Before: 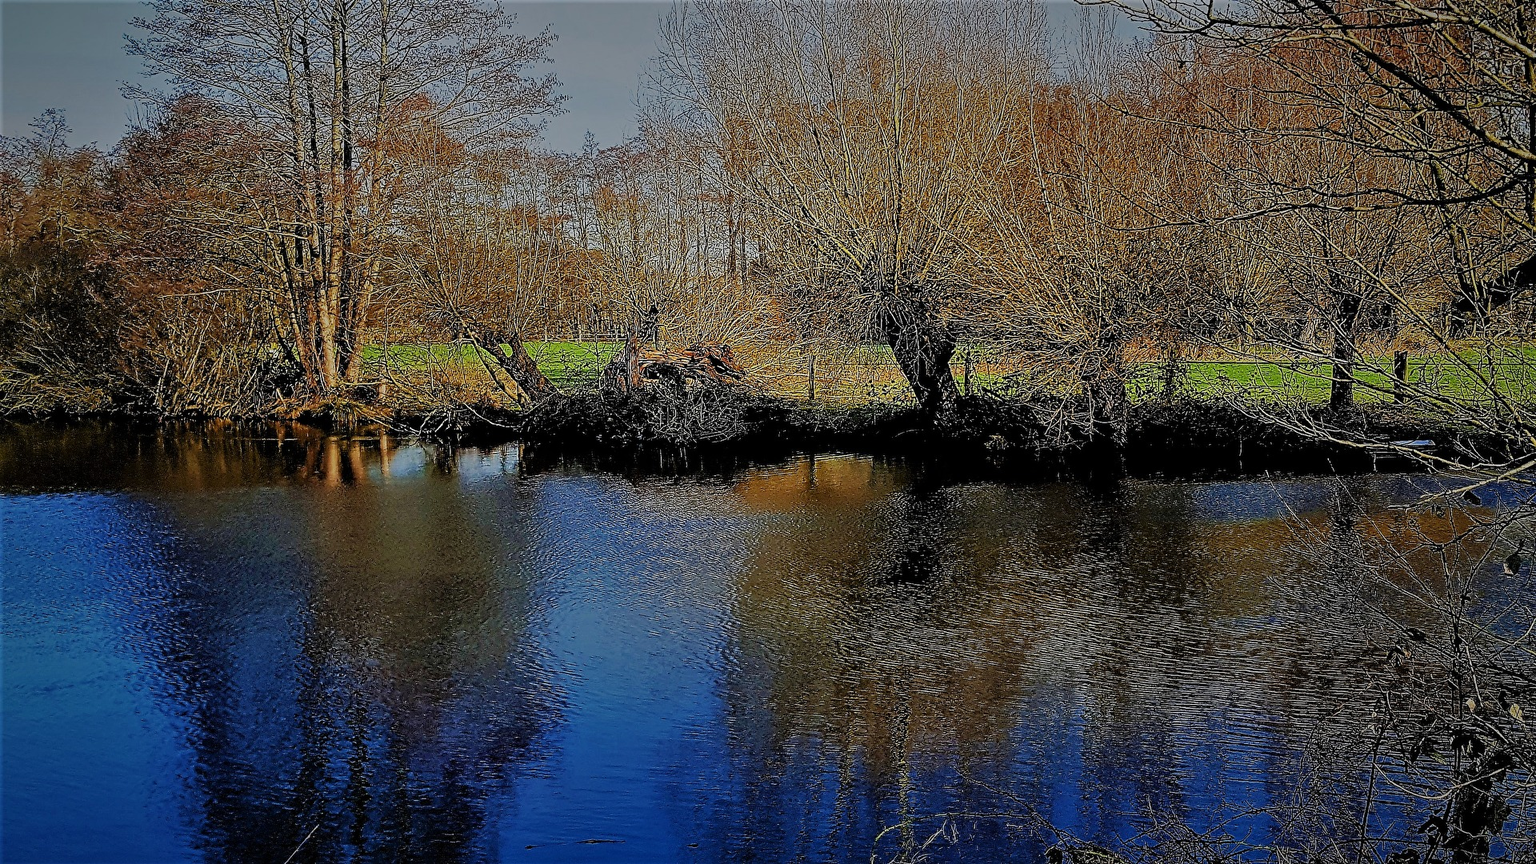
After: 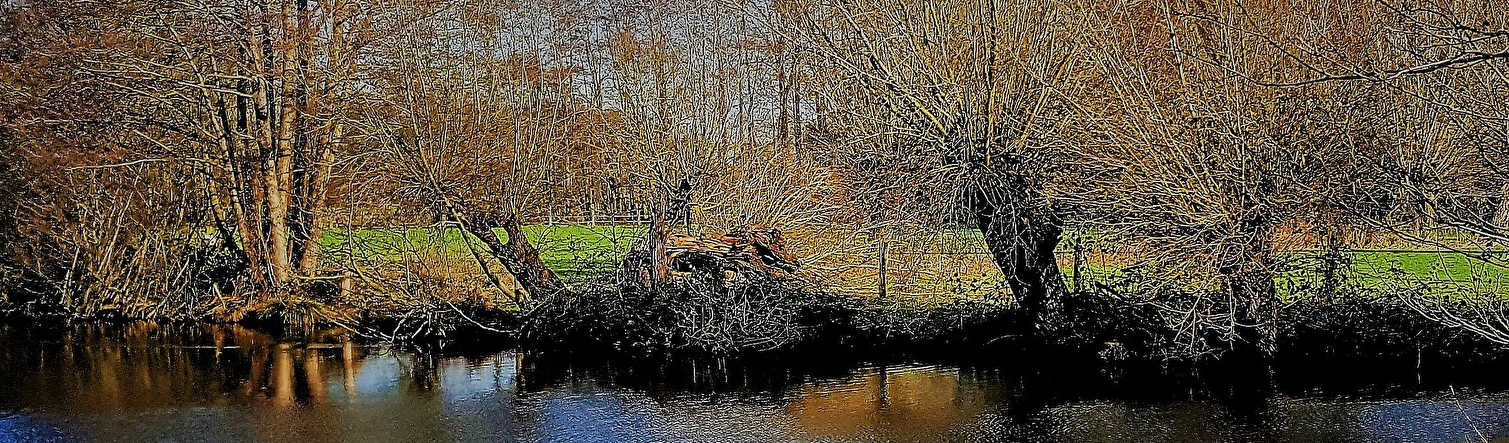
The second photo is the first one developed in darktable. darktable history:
crop: left 6.893%, top 18.761%, right 14.466%, bottom 40.182%
exposure: exposure 0.2 EV, compensate highlight preservation false
